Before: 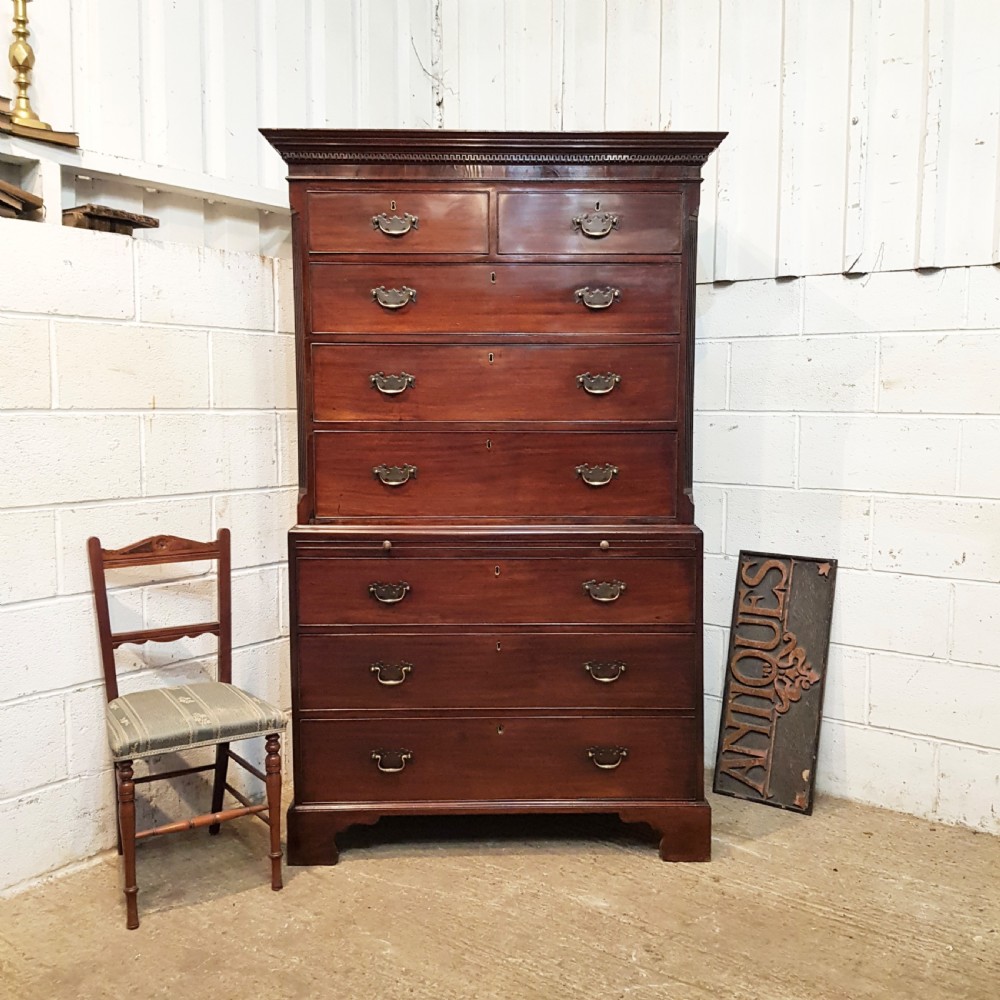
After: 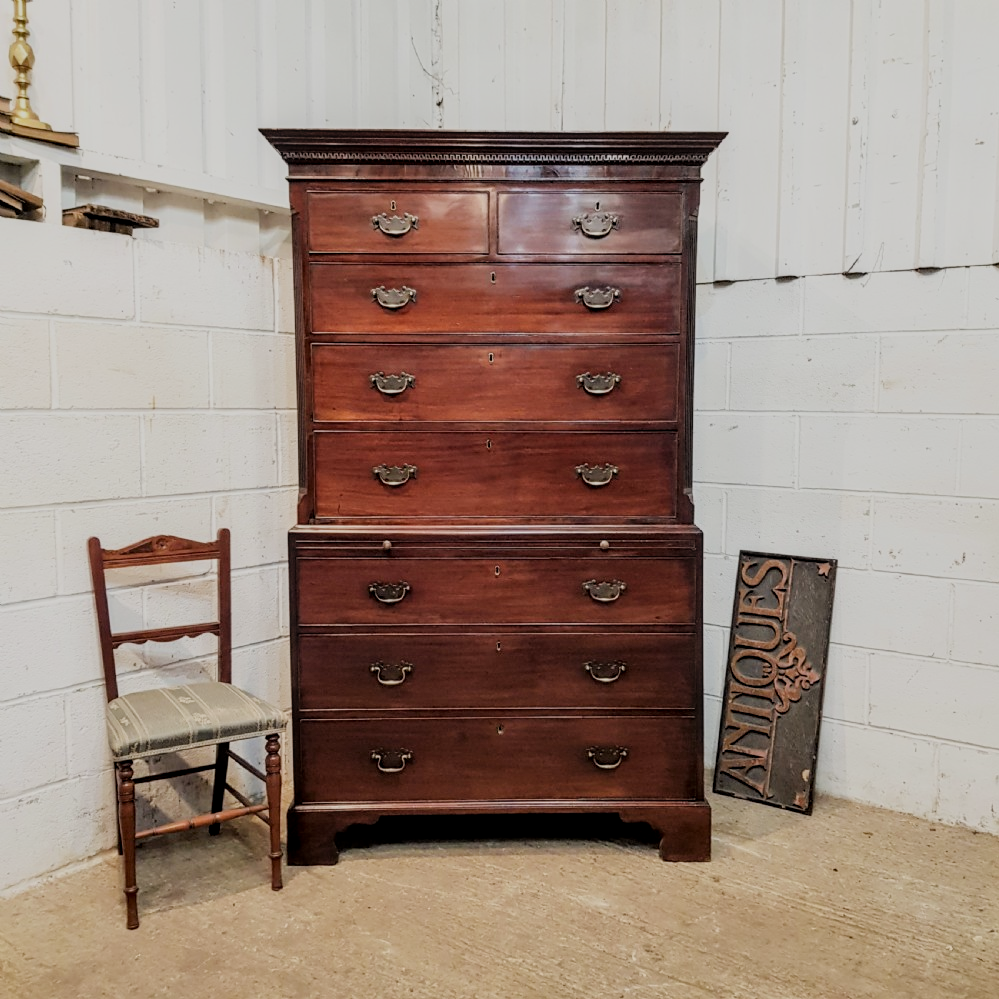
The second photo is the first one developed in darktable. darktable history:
filmic rgb: black relative exposure -7.2 EV, white relative exposure 5.38 EV, hardness 3.02
local contrast: detail 130%
crop and rotate: left 0.09%, bottom 0.013%
